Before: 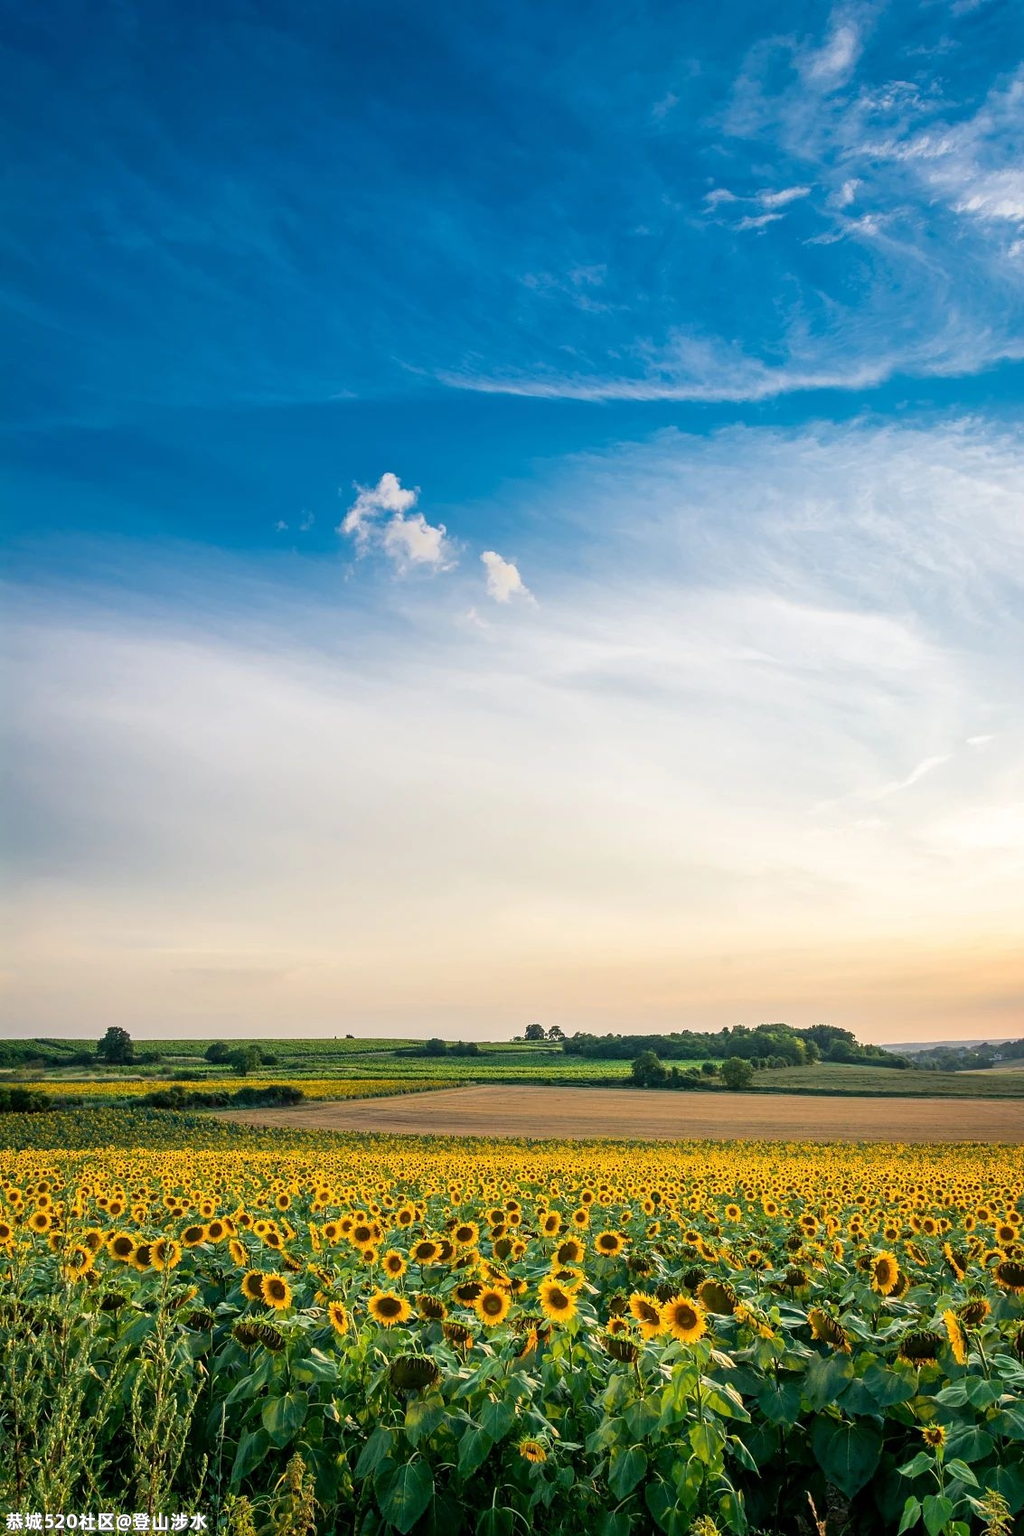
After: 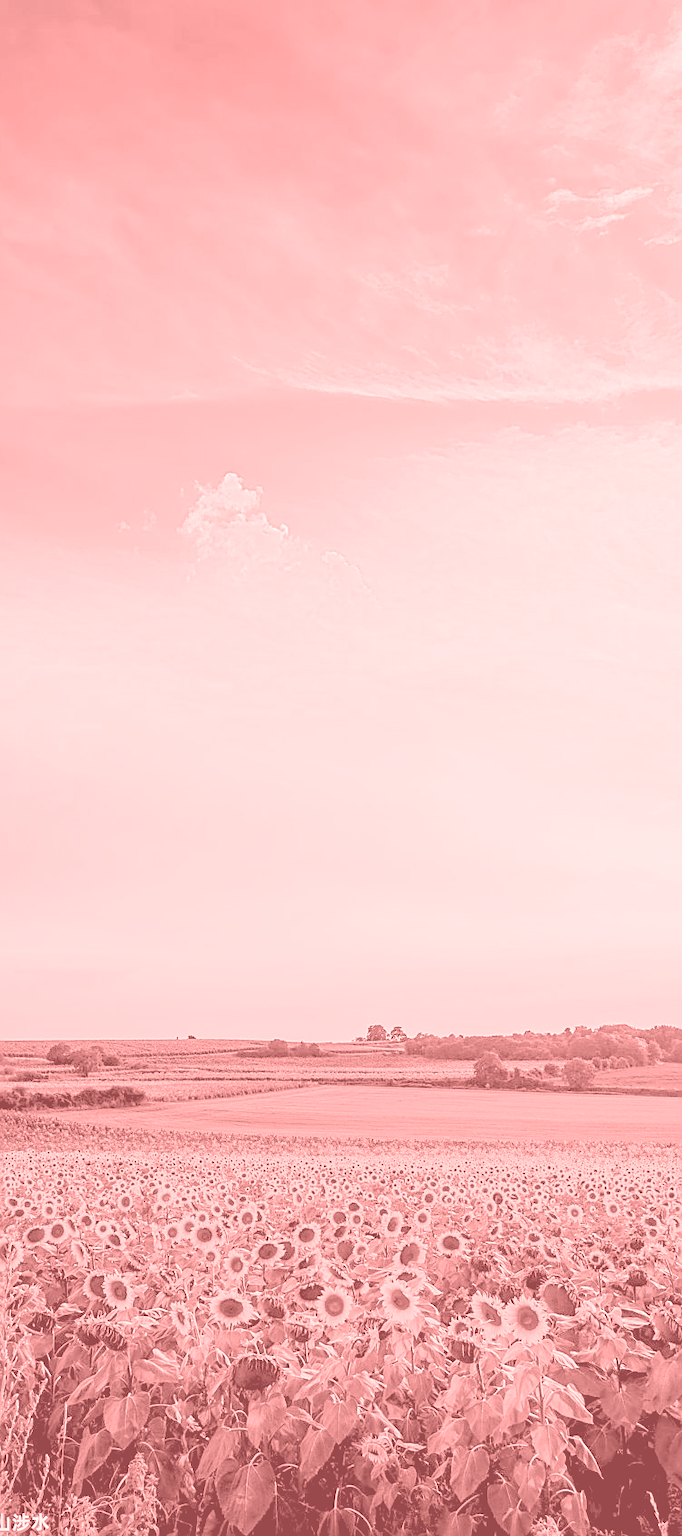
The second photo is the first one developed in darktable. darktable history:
crop and rotate: left 15.446%, right 17.836%
color zones: curves: ch0 [(0.254, 0.492) (0.724, 0.62)]; ch1 [(0.25, 0.528) (0.719, 0.796)]; ch2 [(0, 0.472) (0.25, 0.5) (0.73, 0.184)]
levels: levels [0.093, 0.434, 0.988]
color balance rgb: perceptual saturation grading › global saturation 36%, perceptual brilliance grading › global brilliance 10%, global vibrance 20%
exposure: exposure 0.559 EV, compensate highlight preservation false
sharpen: on, module defaults
colorize: saturation 51%, source mix 50.67%, lightness 50.67%
